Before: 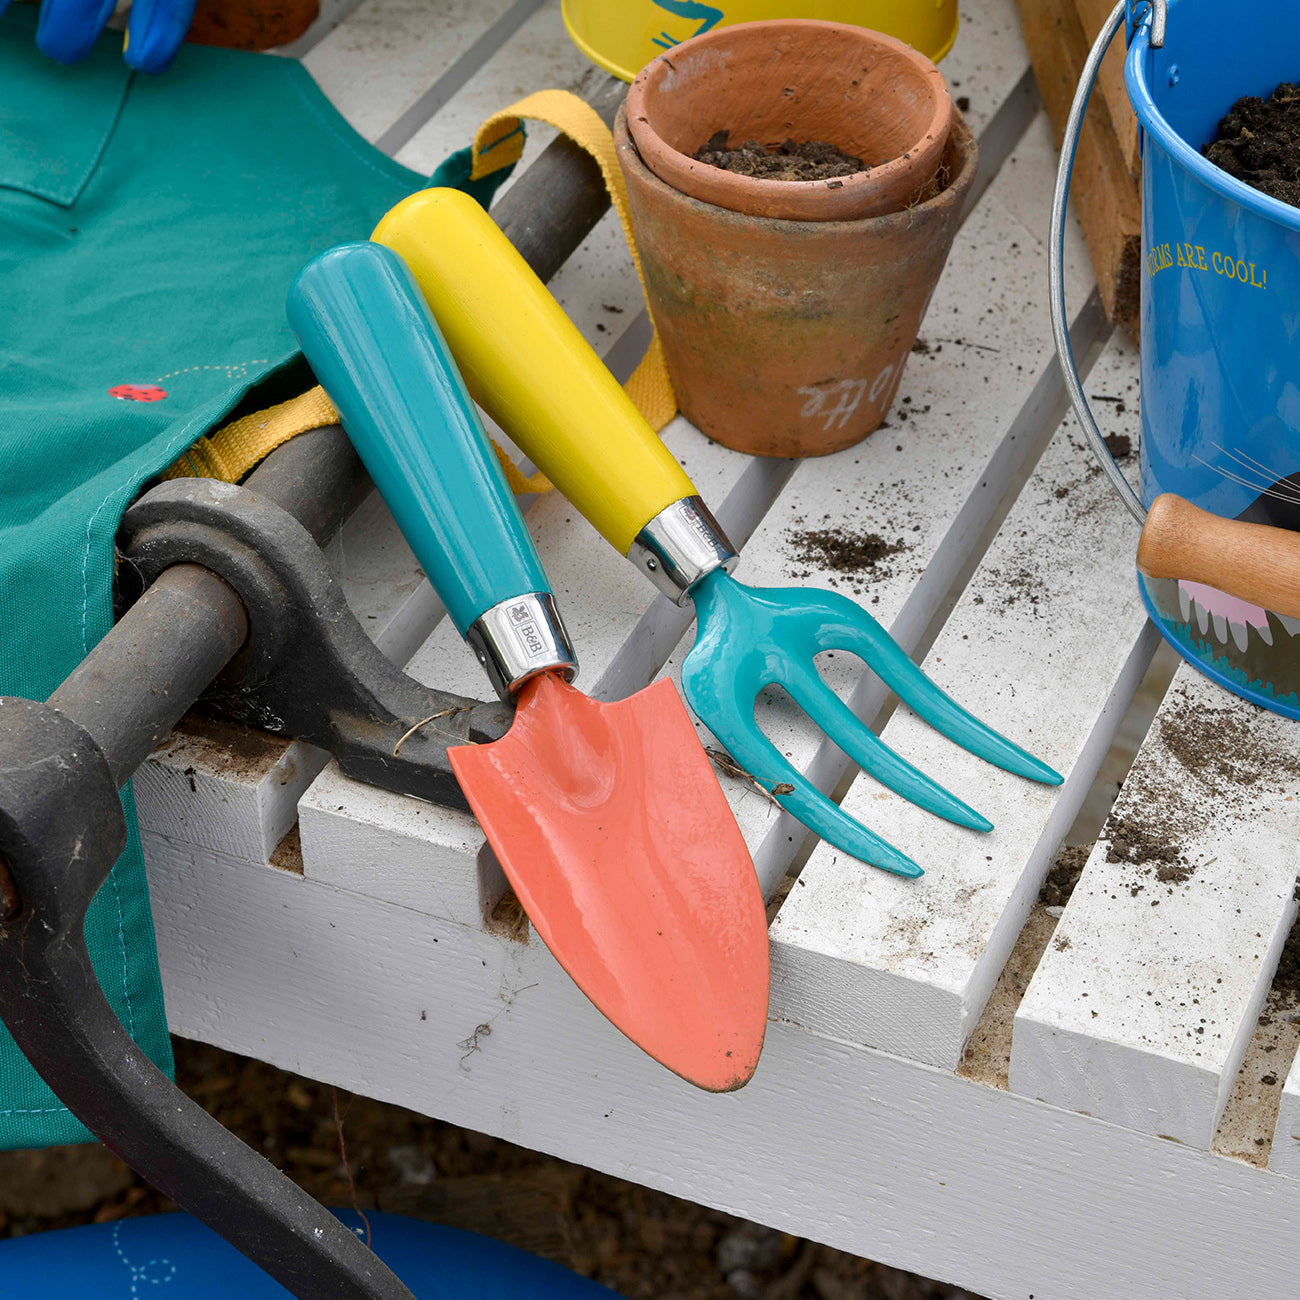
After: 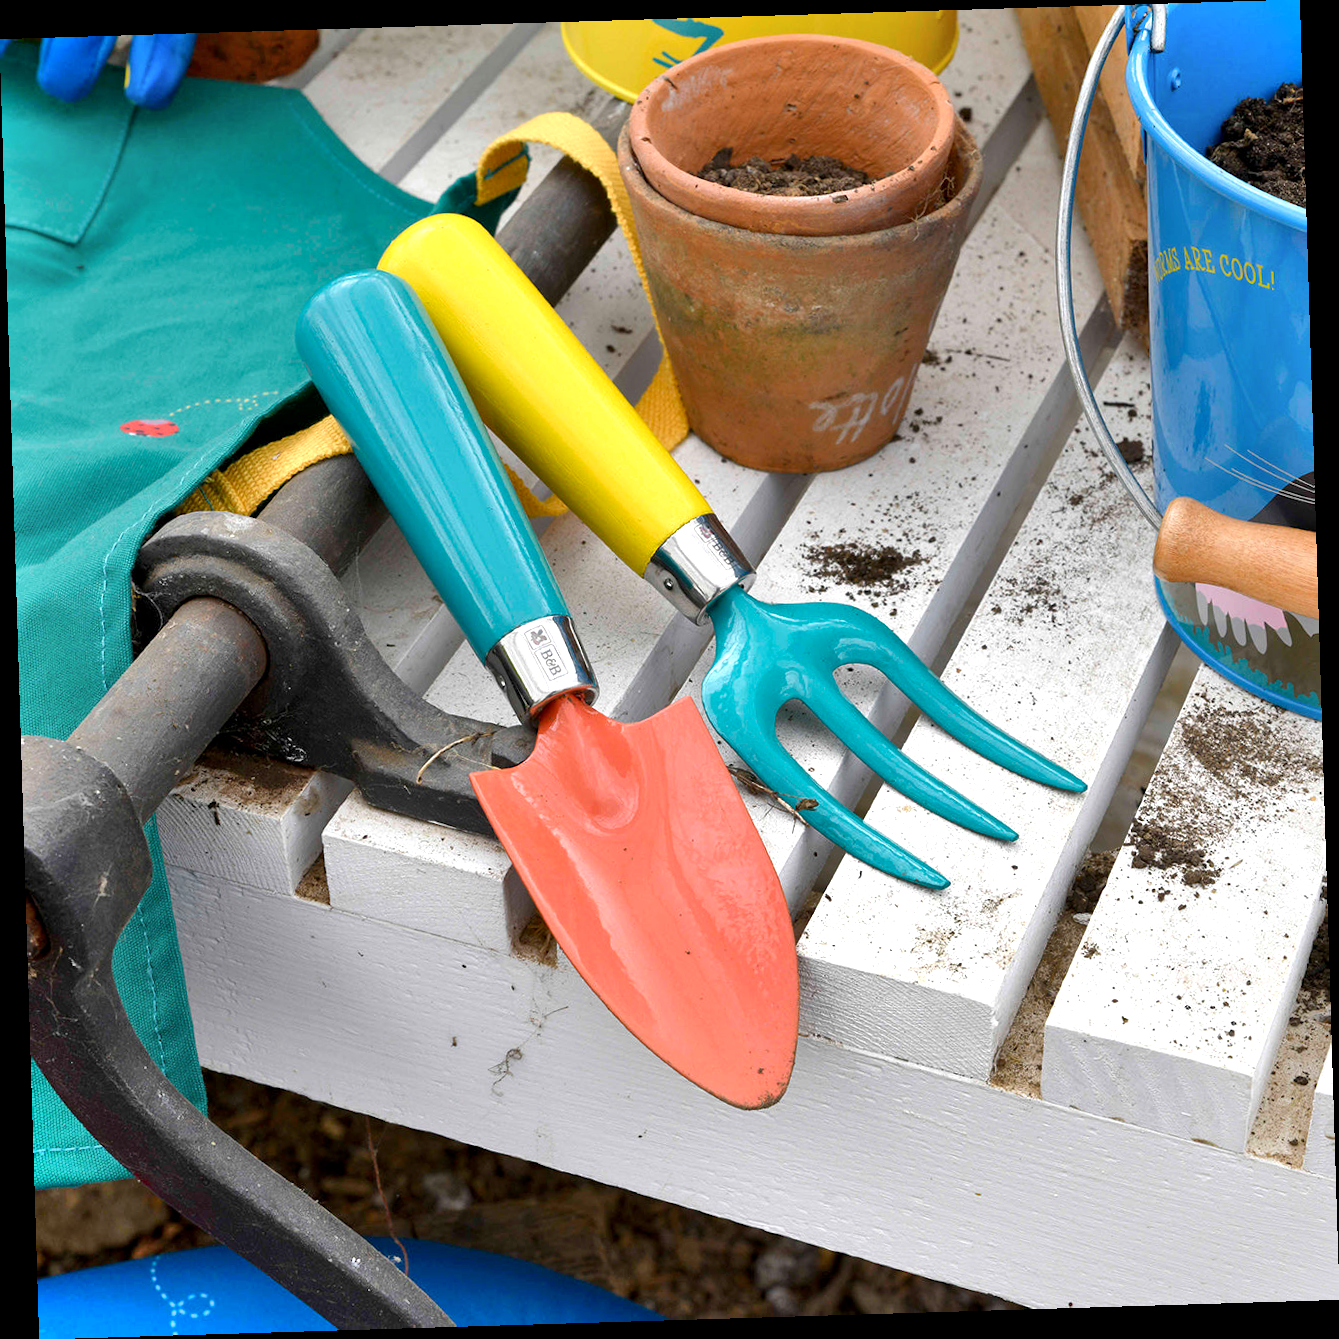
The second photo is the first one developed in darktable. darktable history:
exposure: black level correction 0.001, exposure 0.5 EV, compensate exposure bias true, compensate highlight preservation false
rotate and perspective: rotation -1.75°, automatic cropping off
shadows and highlights: radius 133.83, soften with gaussian
